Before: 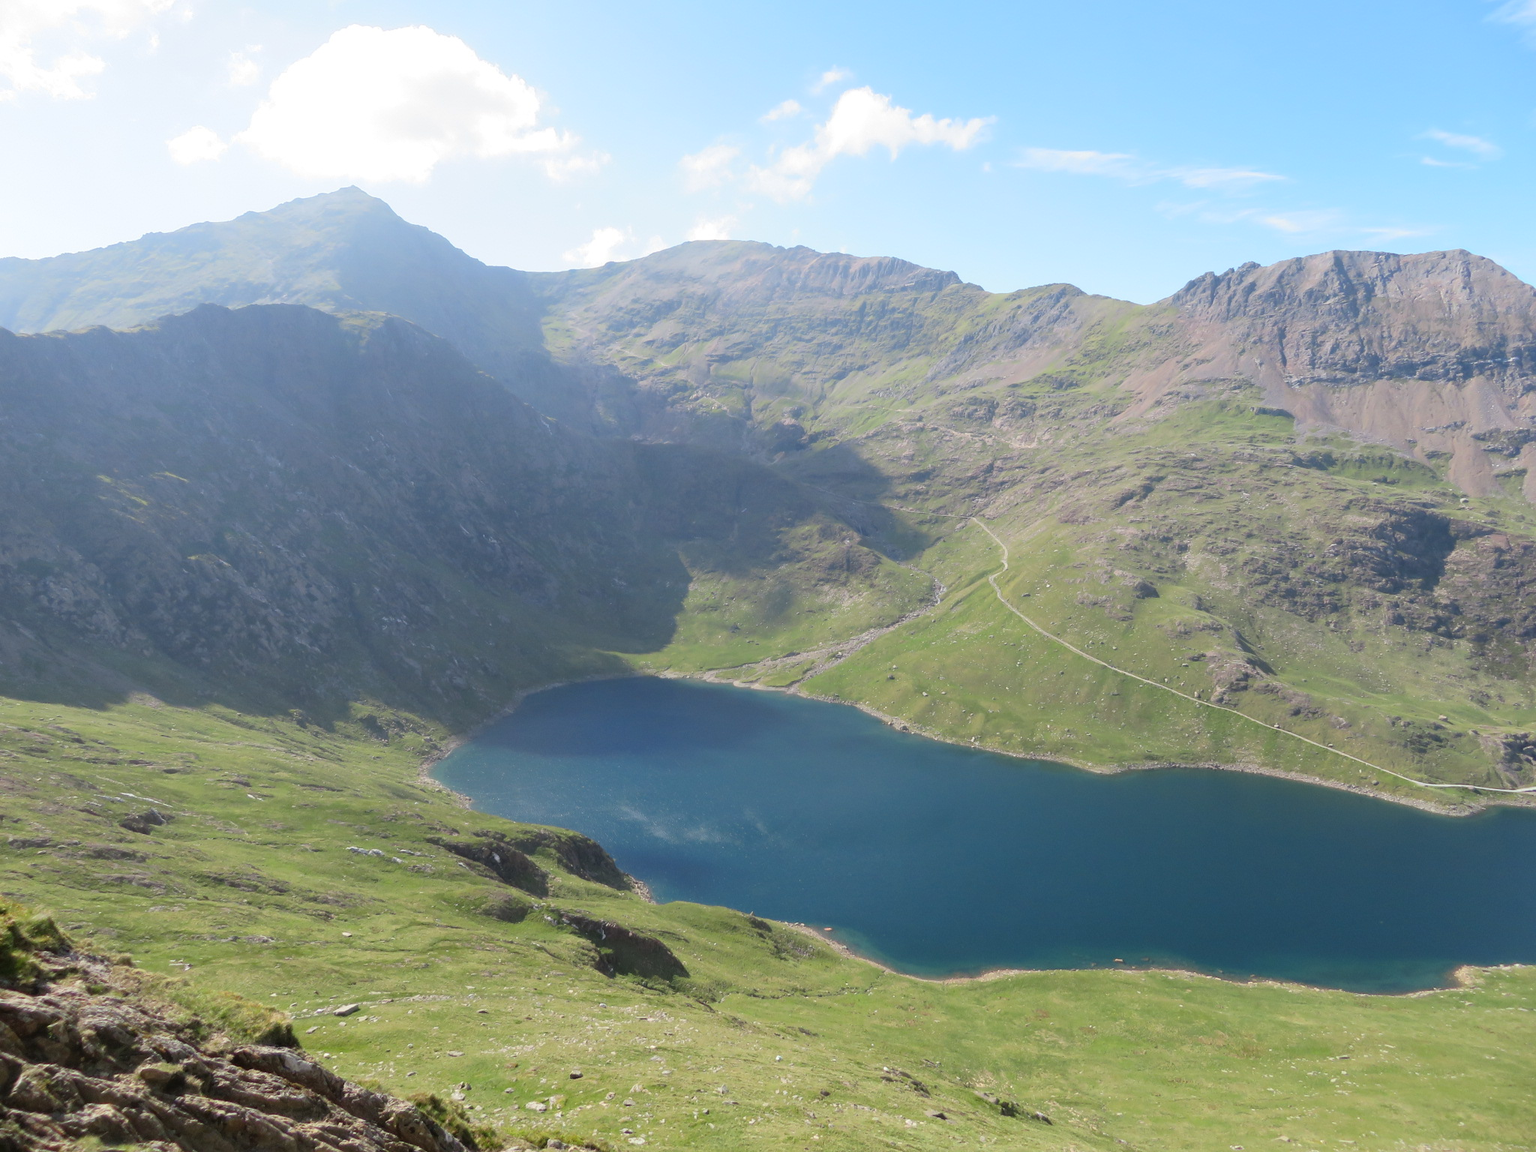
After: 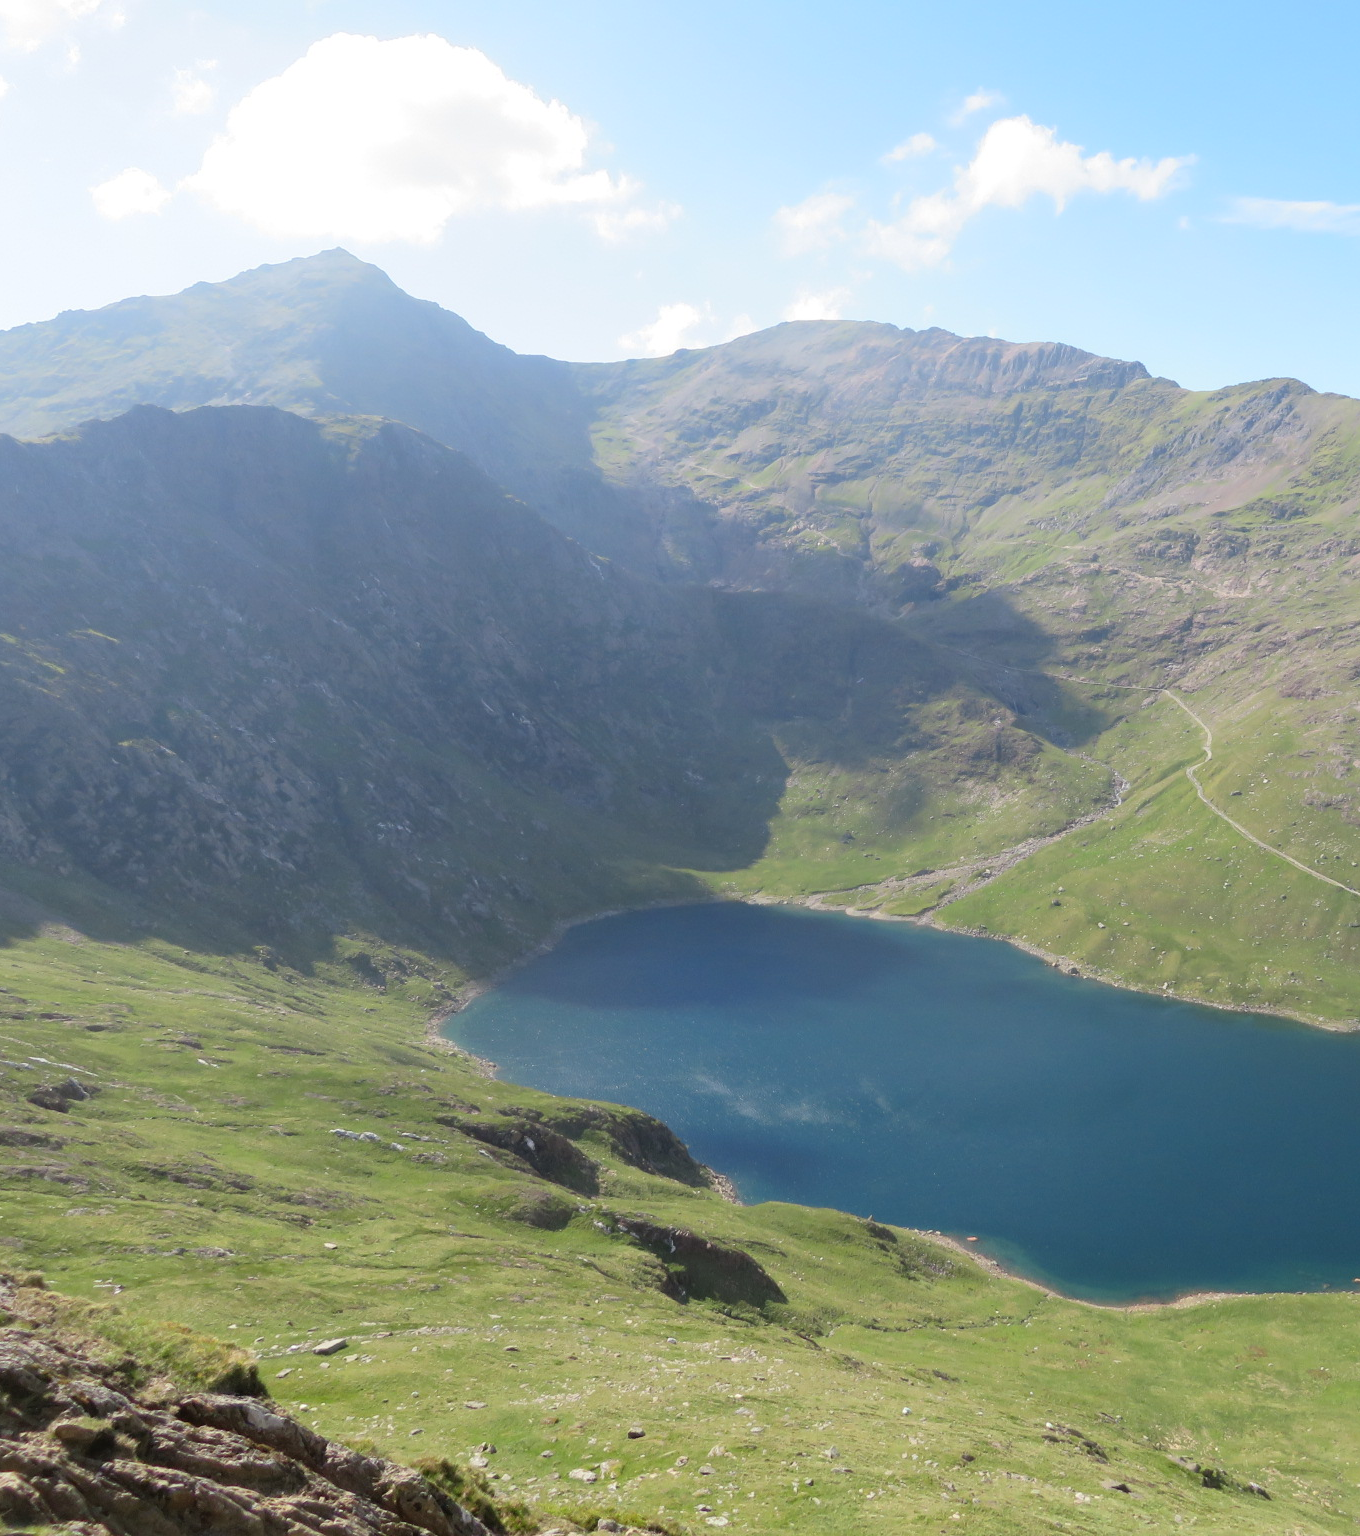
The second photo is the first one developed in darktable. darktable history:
crop and rotate: left 6.461%, right 27.118%
